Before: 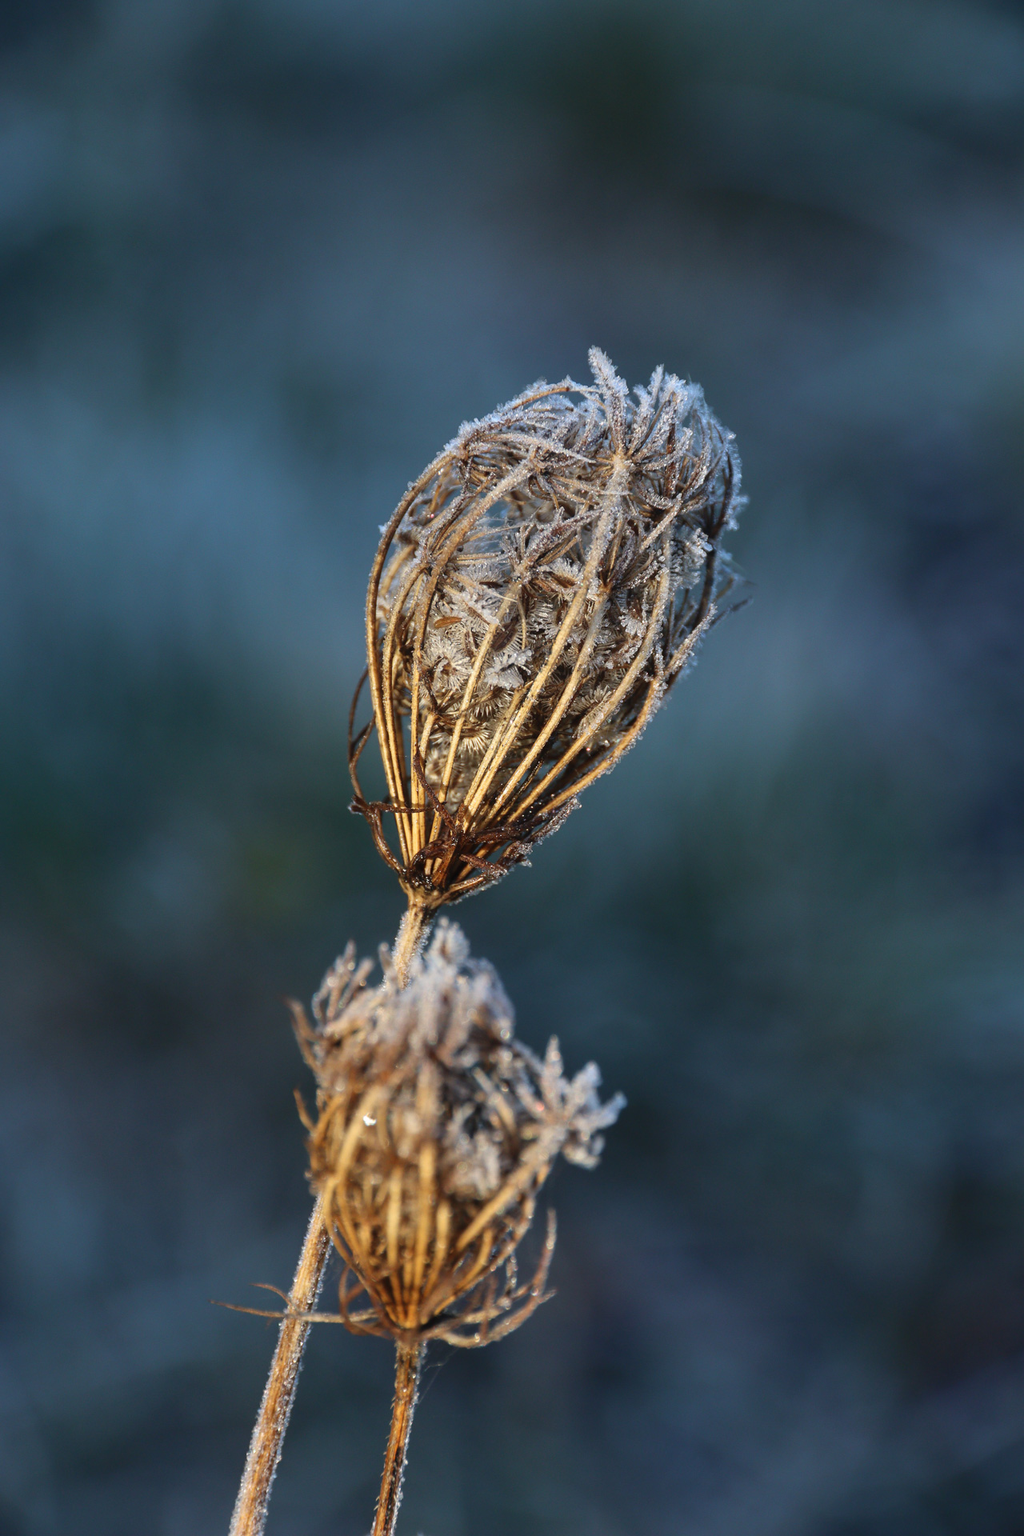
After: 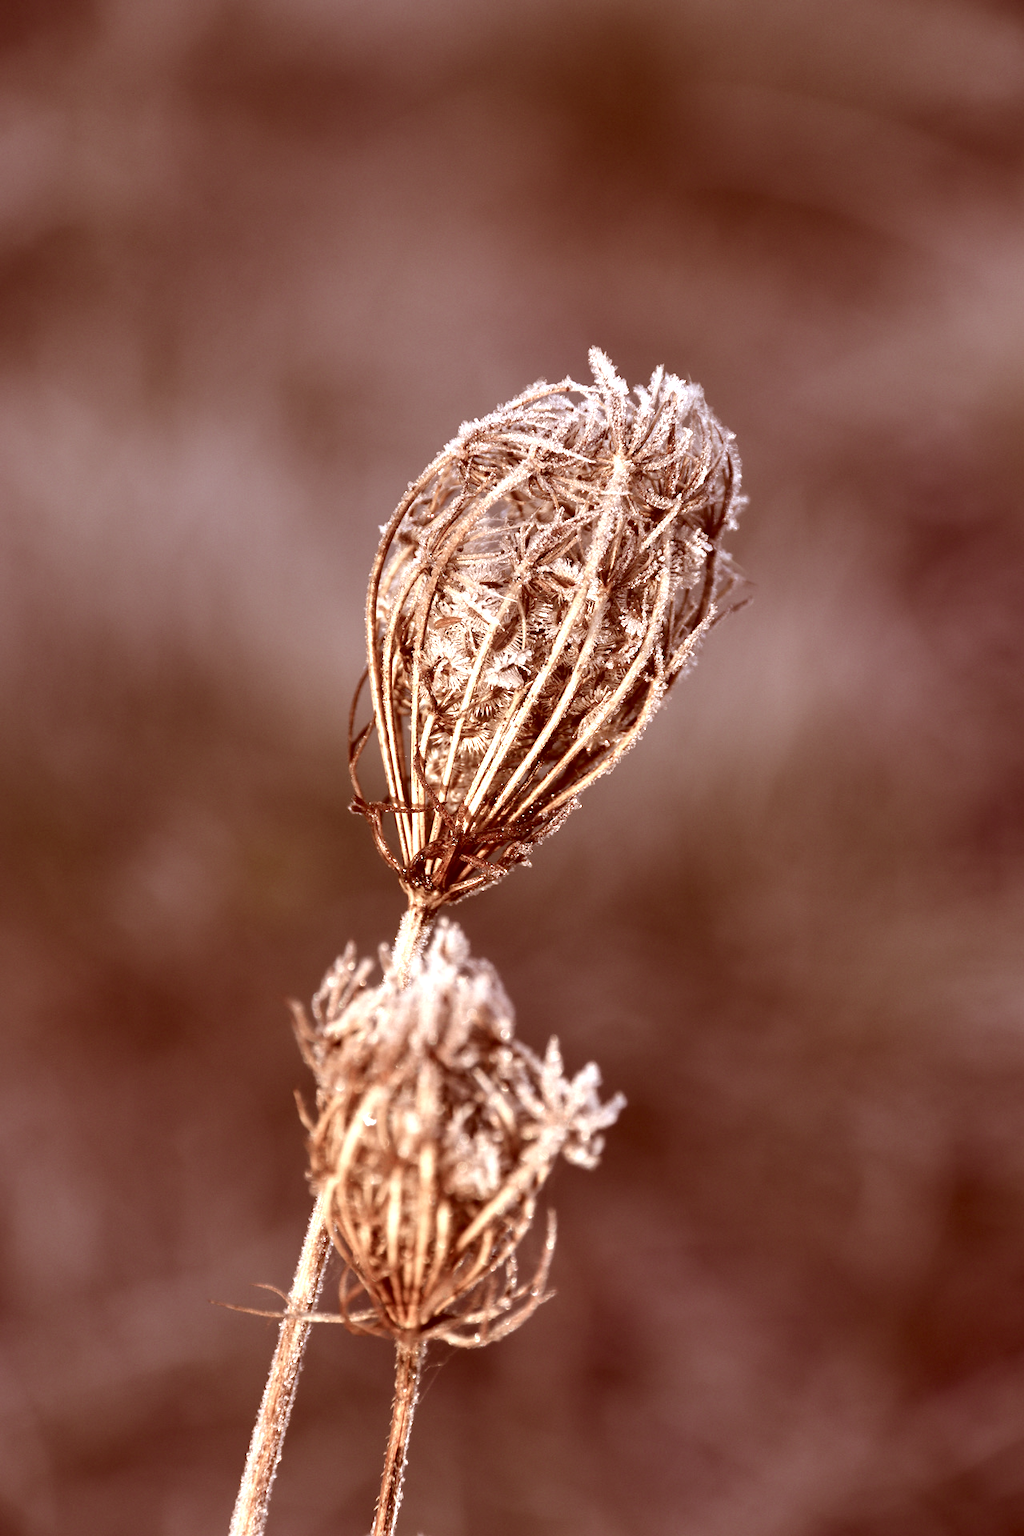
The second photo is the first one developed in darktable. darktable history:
levels: levels [0, 0.374, 0.749]
color balance rgb: linear chroma grading › global chroma -16.06%, perceptual saturation grading › global saturation -32.85%, global vibrance -23.56%
color correction: highlights a* 9.03, highlights b* 8.71, shadows a* 40, shadows b* 40, saturation 0.8
